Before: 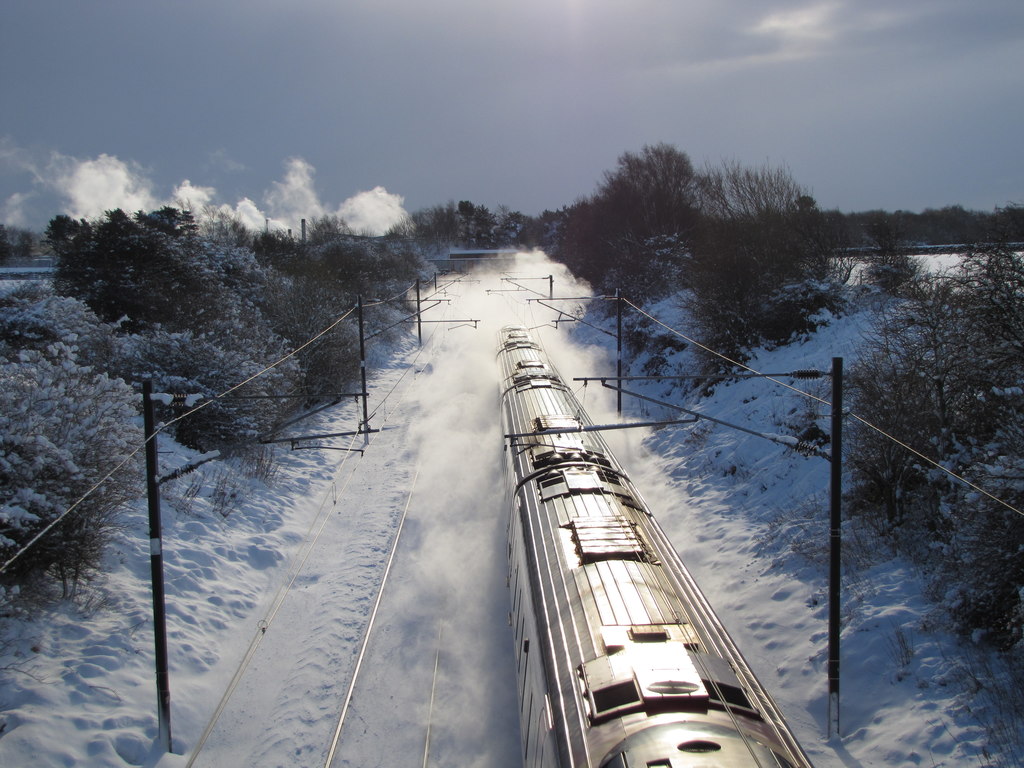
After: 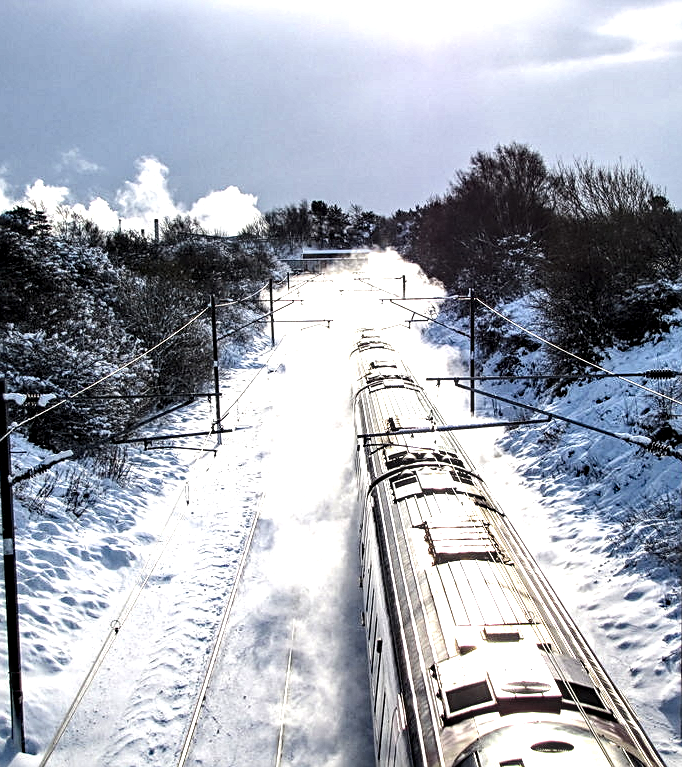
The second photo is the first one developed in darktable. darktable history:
contrast brightness saturation: contrast 0.1, saturation -0.3
crop and rotate: left 14.436%, right 18.898%
color balance rgb: linear chroma grading › shadows -8%, linear chroma grading › global chroma 10%, perceptual saturation grading › global saturation 2%, perceptual saturation grading › highlights -2%, perceptual saturation grading › mid-tones 4%, perceptual saturation grading › shadows 8%, perceptual brilliance grading › global brilliance 2%, perceptual brilliance grading › highlights -4%, global vibrance 16%, saturation formula JzAzBz (2021)
tone equalizer: -8 EV -0.75 EV, -7 EV -0.7 EV, -6 EV -0.6 EV, -5 EV -0.4 EV, -3 EV 0.4 EV, -2 EV 0.6 EV, -1 EV 0.7 EV, +0 EV 0.75 EV, edges refinement/feathering 500, mask exposure compensation -1.57 EV, preserve details no
local contrast: highlights 65%, shadows 54%, detail 169%, midtone range 0.514
haze removal: compatibility mode true, adaptive false
sharpen: on, module defaults
exposure: exposure 0.77 EV, compensate highlight preservation false
